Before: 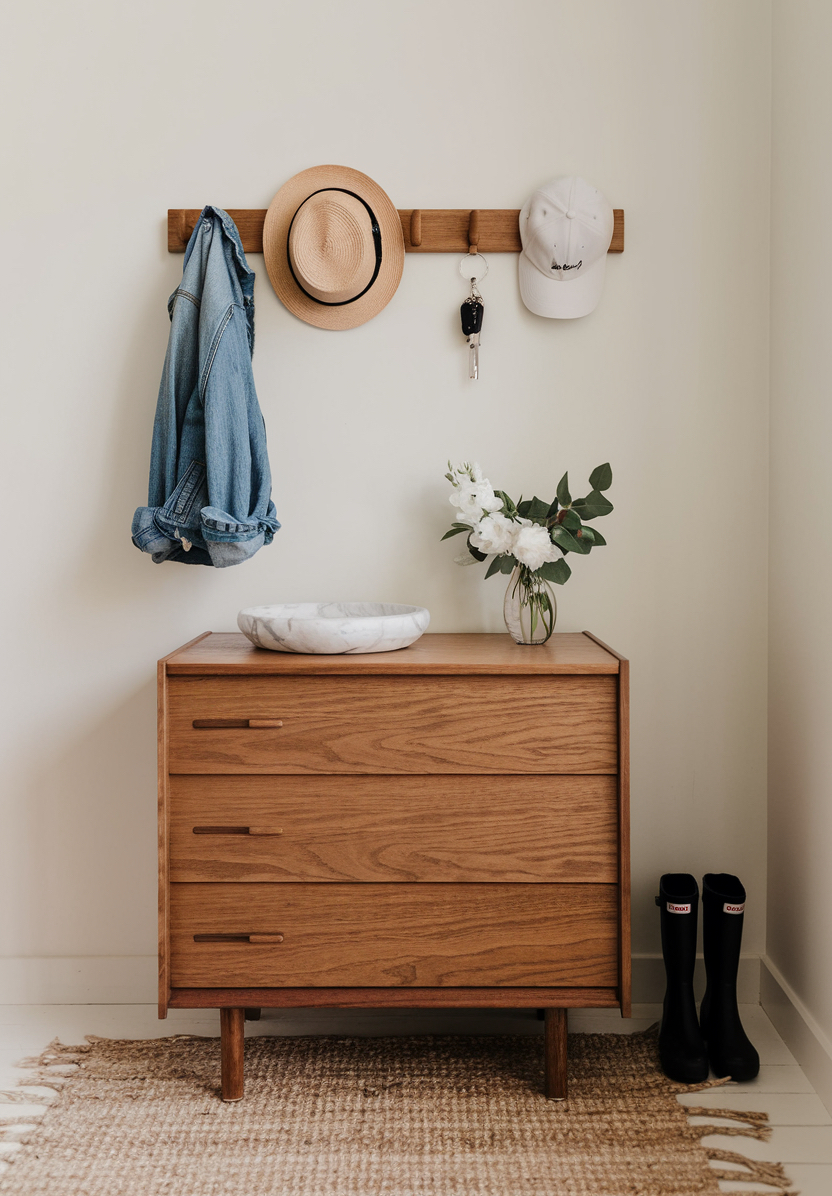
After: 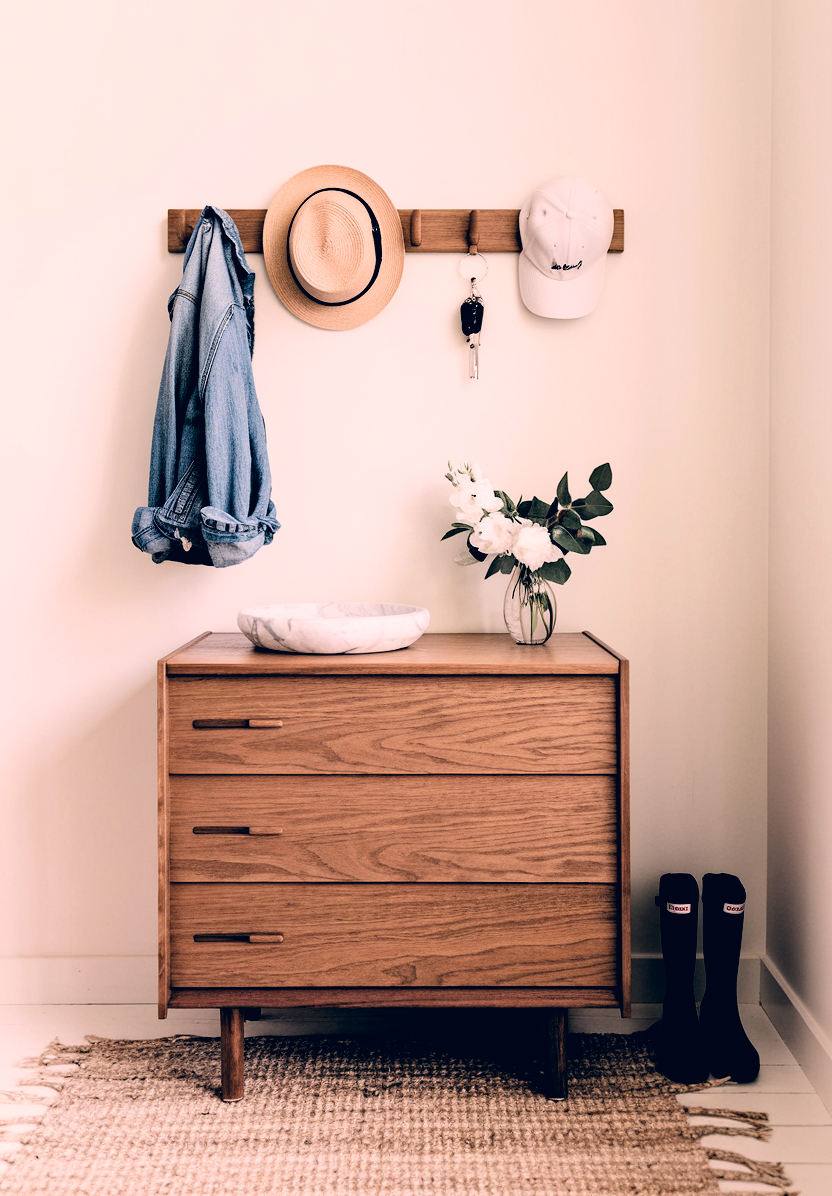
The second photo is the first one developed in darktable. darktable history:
exposure: exposure 0.6 EV, compensate highlight preservation false
haze removal: compatibility mode true, adaptive false
filmic rgb: black relative exposure -4 EV, white relative exposure 3 EV, hardness 3.02, contrast 1.4
color correction: highlights a* 14.46, highlights b* 5.85, shadows a* -5.53, shadows b* -15.24, saturation 0.85
